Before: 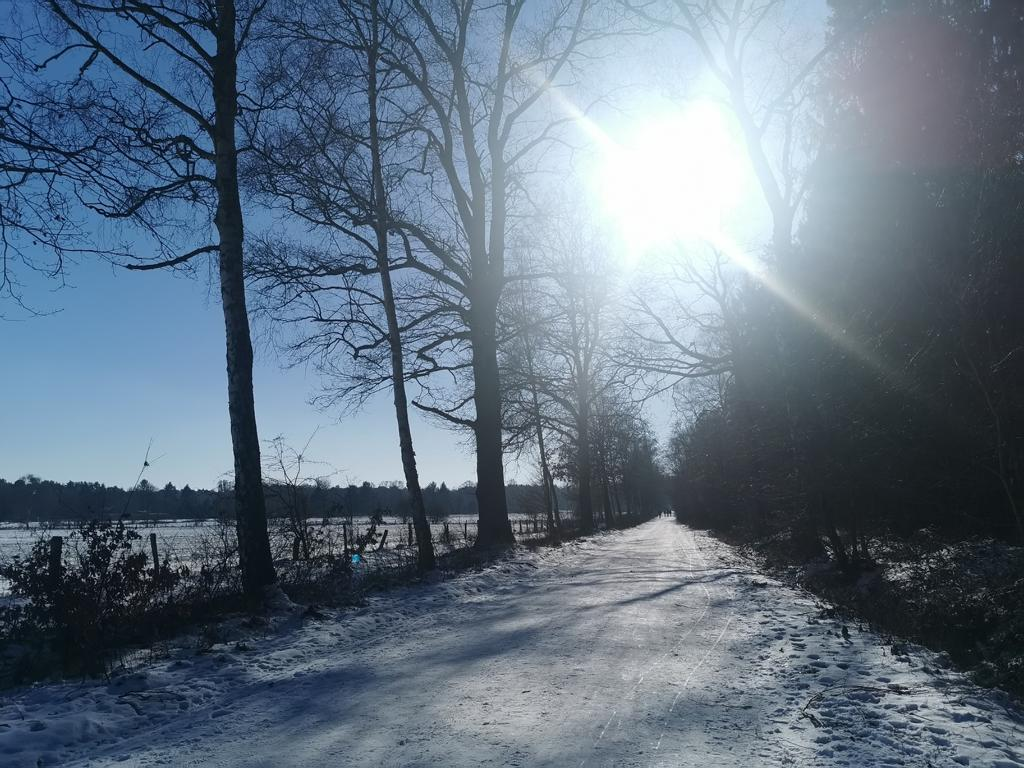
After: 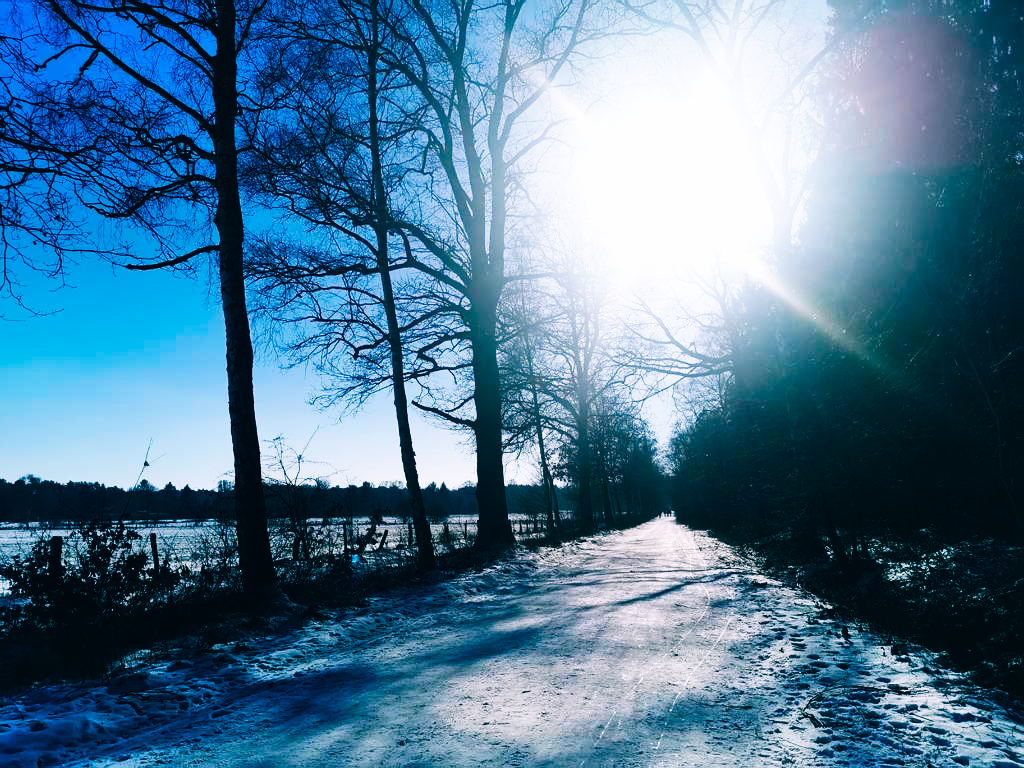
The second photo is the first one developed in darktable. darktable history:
shadows and highlights: soften with gaussian
exposure: black level correction 0.01, exposure 0.011 EV, compensate highlight preservation false
base curve: curves: ch0 [(0, 0) (0.007, 0.004) (0.027, 0.03) (0.046, 0.07) (0.207, 0.54) (0.442, 0.872) (0.673, 0.972) (1, 1)], preserve colors none
color balance: lift [1.016, 0.983, 1, 1.017], gamma [0.78, 1.018, 1.043, 0.957], gain [0.786, 1.063, 0.937, 1.017], input saturation 118.26%, contrast 13.43%, contrast fulcrum 21.62%, output saturation 82.76%
color balance rgb: perceptual saturation grading › global saturation 20%, global vibrance 20%
